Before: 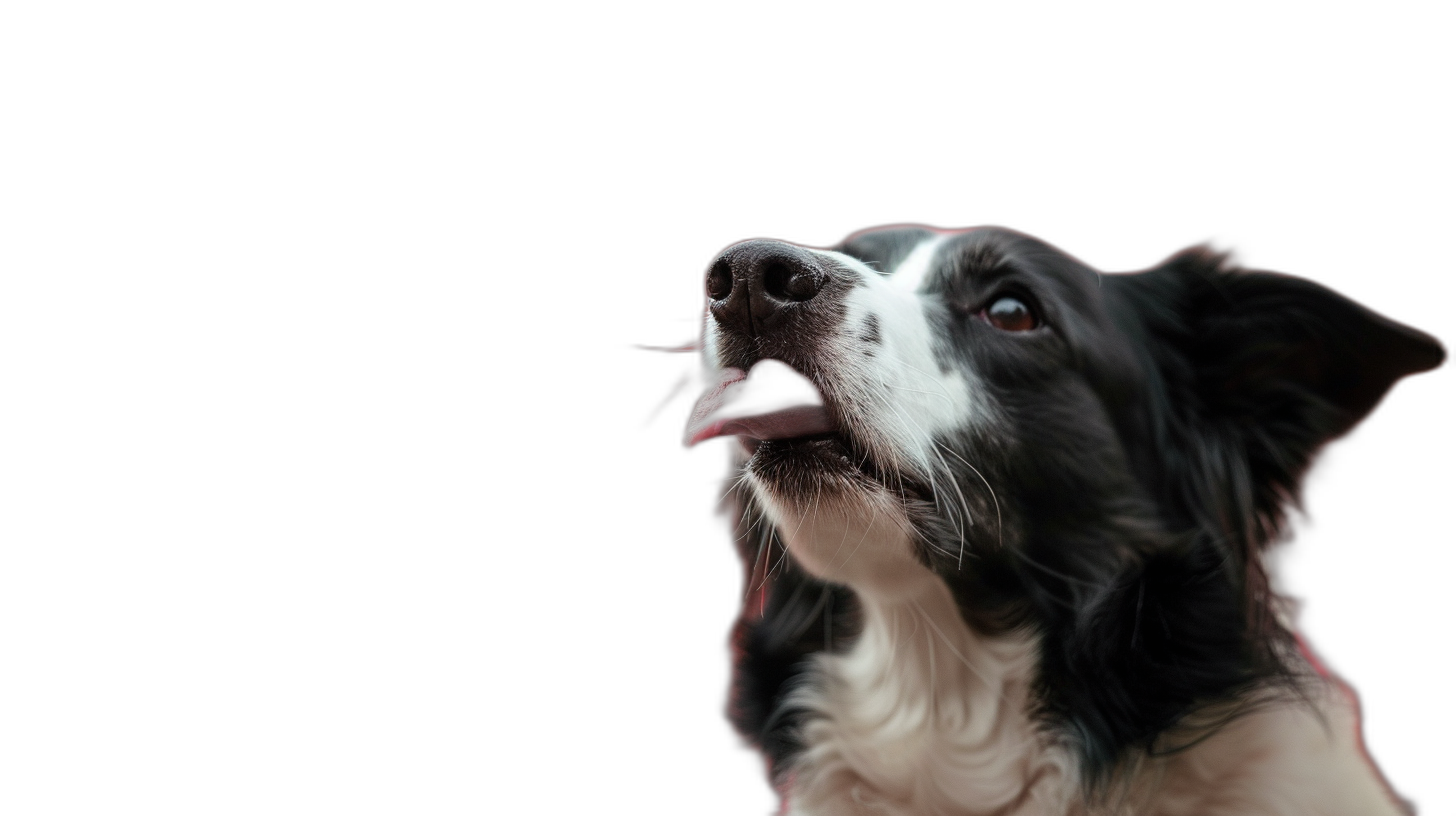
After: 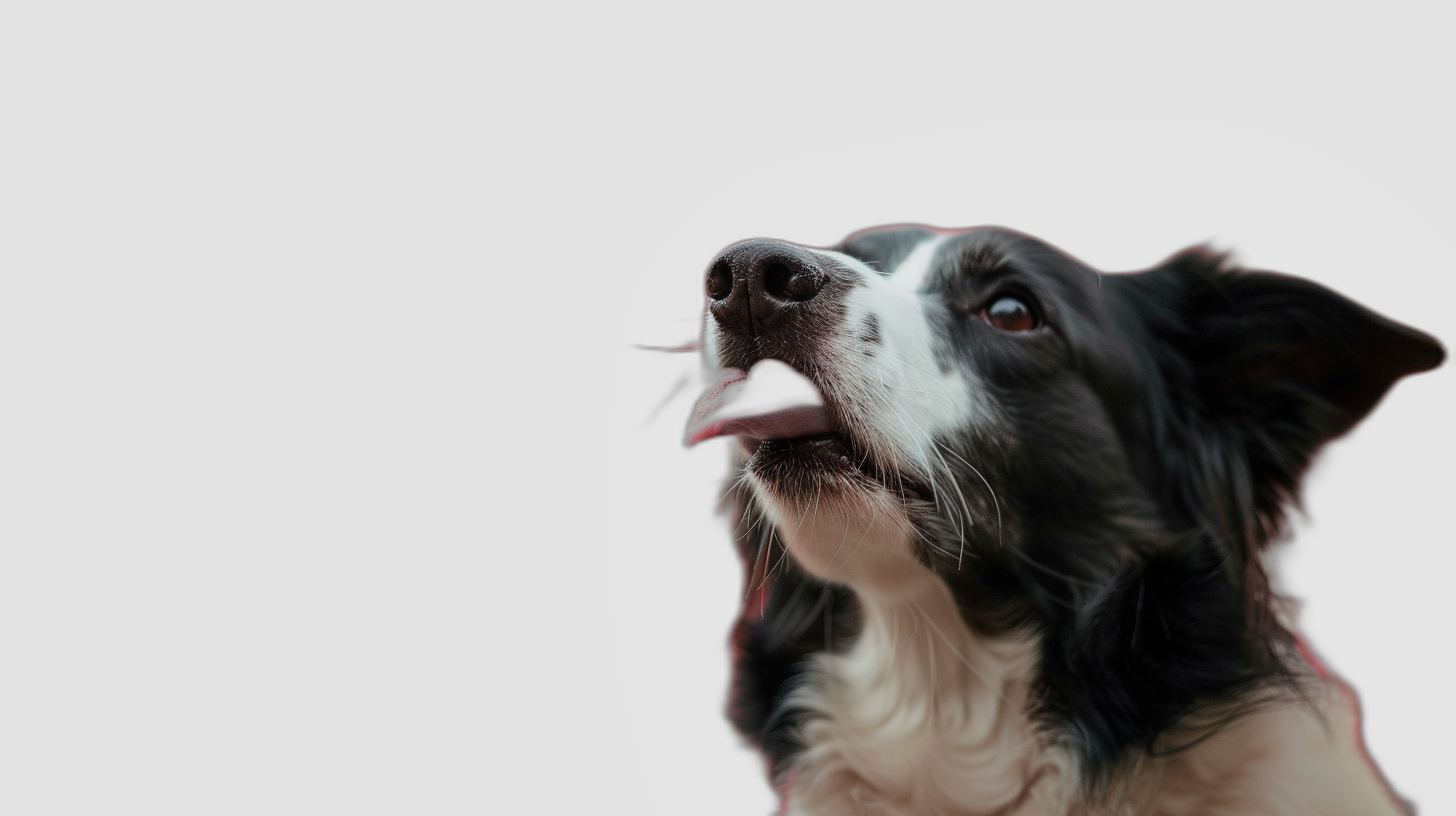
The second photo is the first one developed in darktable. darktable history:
shadows and highlights: radius 120.92, shadows 21.91, white point adjustment -9.71, highlights -15.3, soften with gaussian
color balance rgb: perceptual saturation grading › global saturation 0.922%, perceptual brilliance grading › mid-tones 9.853%, perceptual brilliance grading › shadows 15.553%, saturation formula JzAzBz (2021)
